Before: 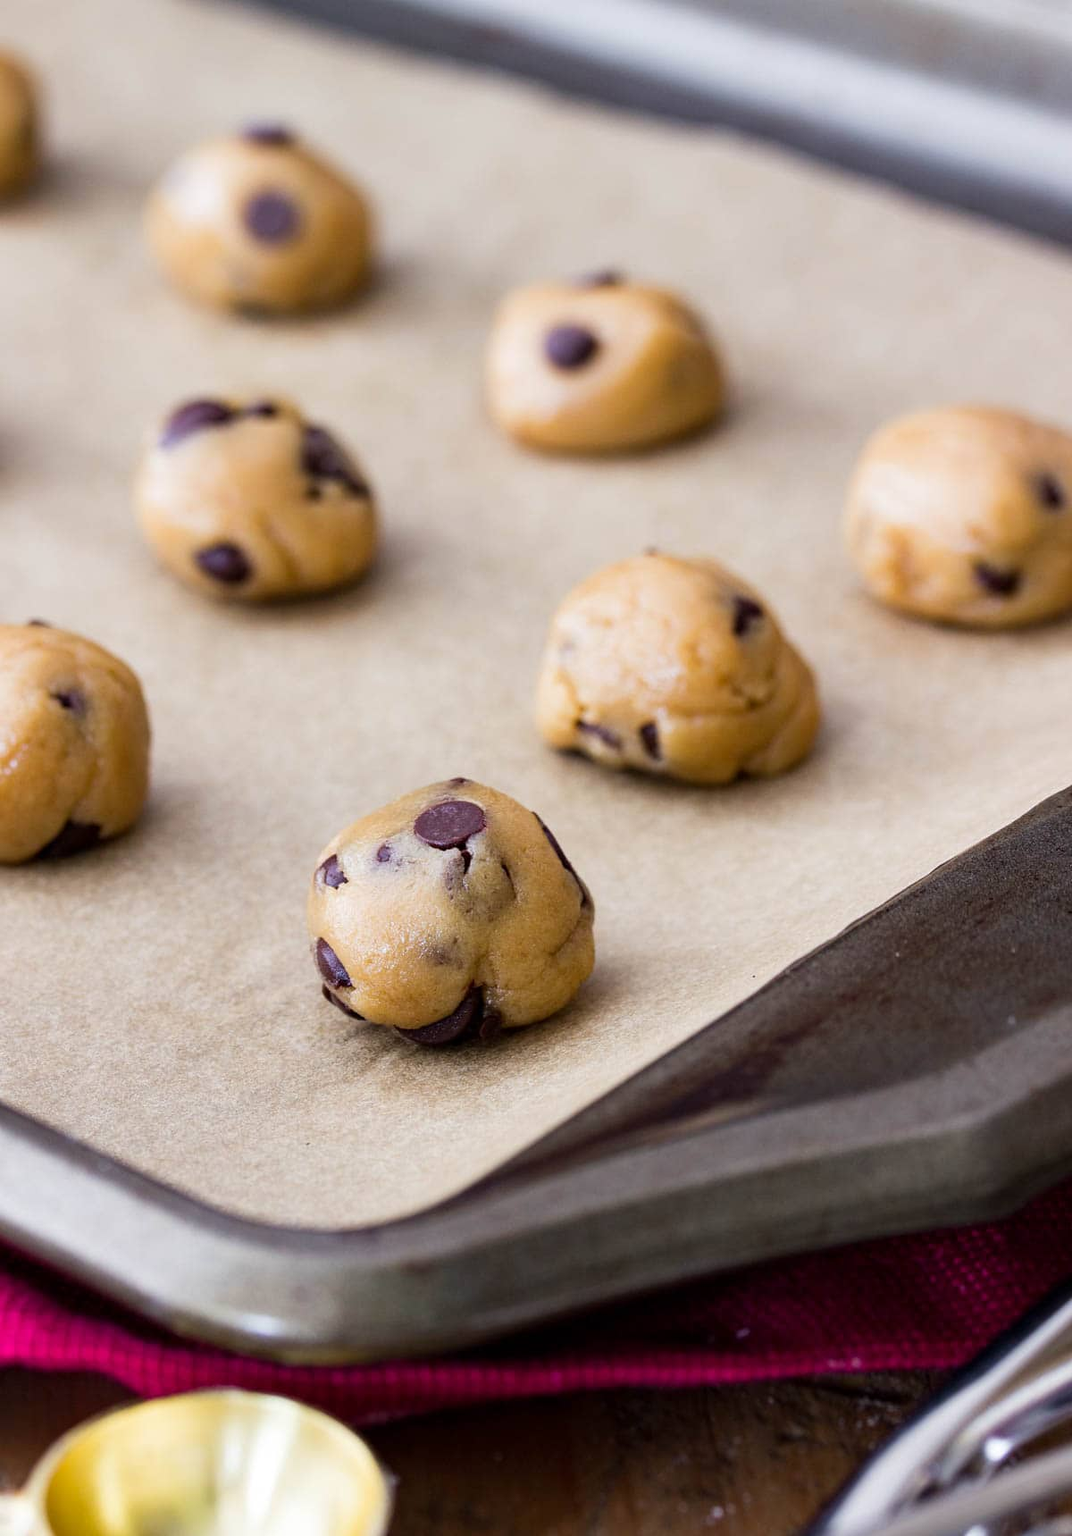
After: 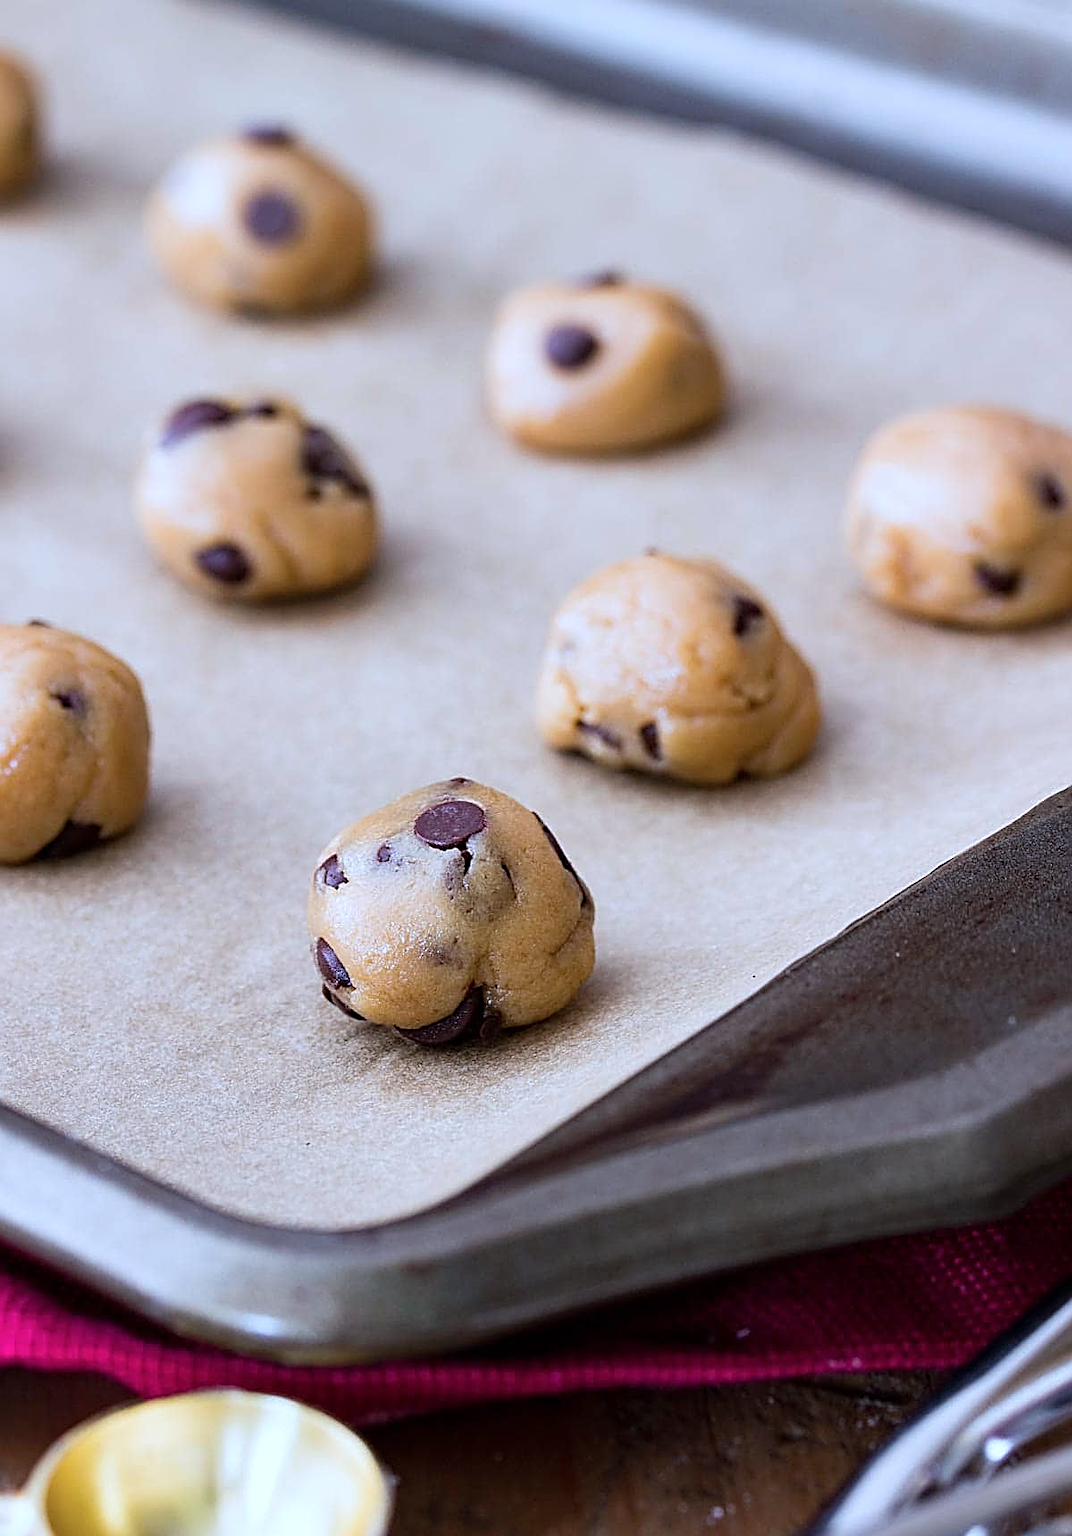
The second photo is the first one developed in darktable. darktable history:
color correction: highlights a* -2.41, highlights b* -18.64
sharpen: amount 1.01
